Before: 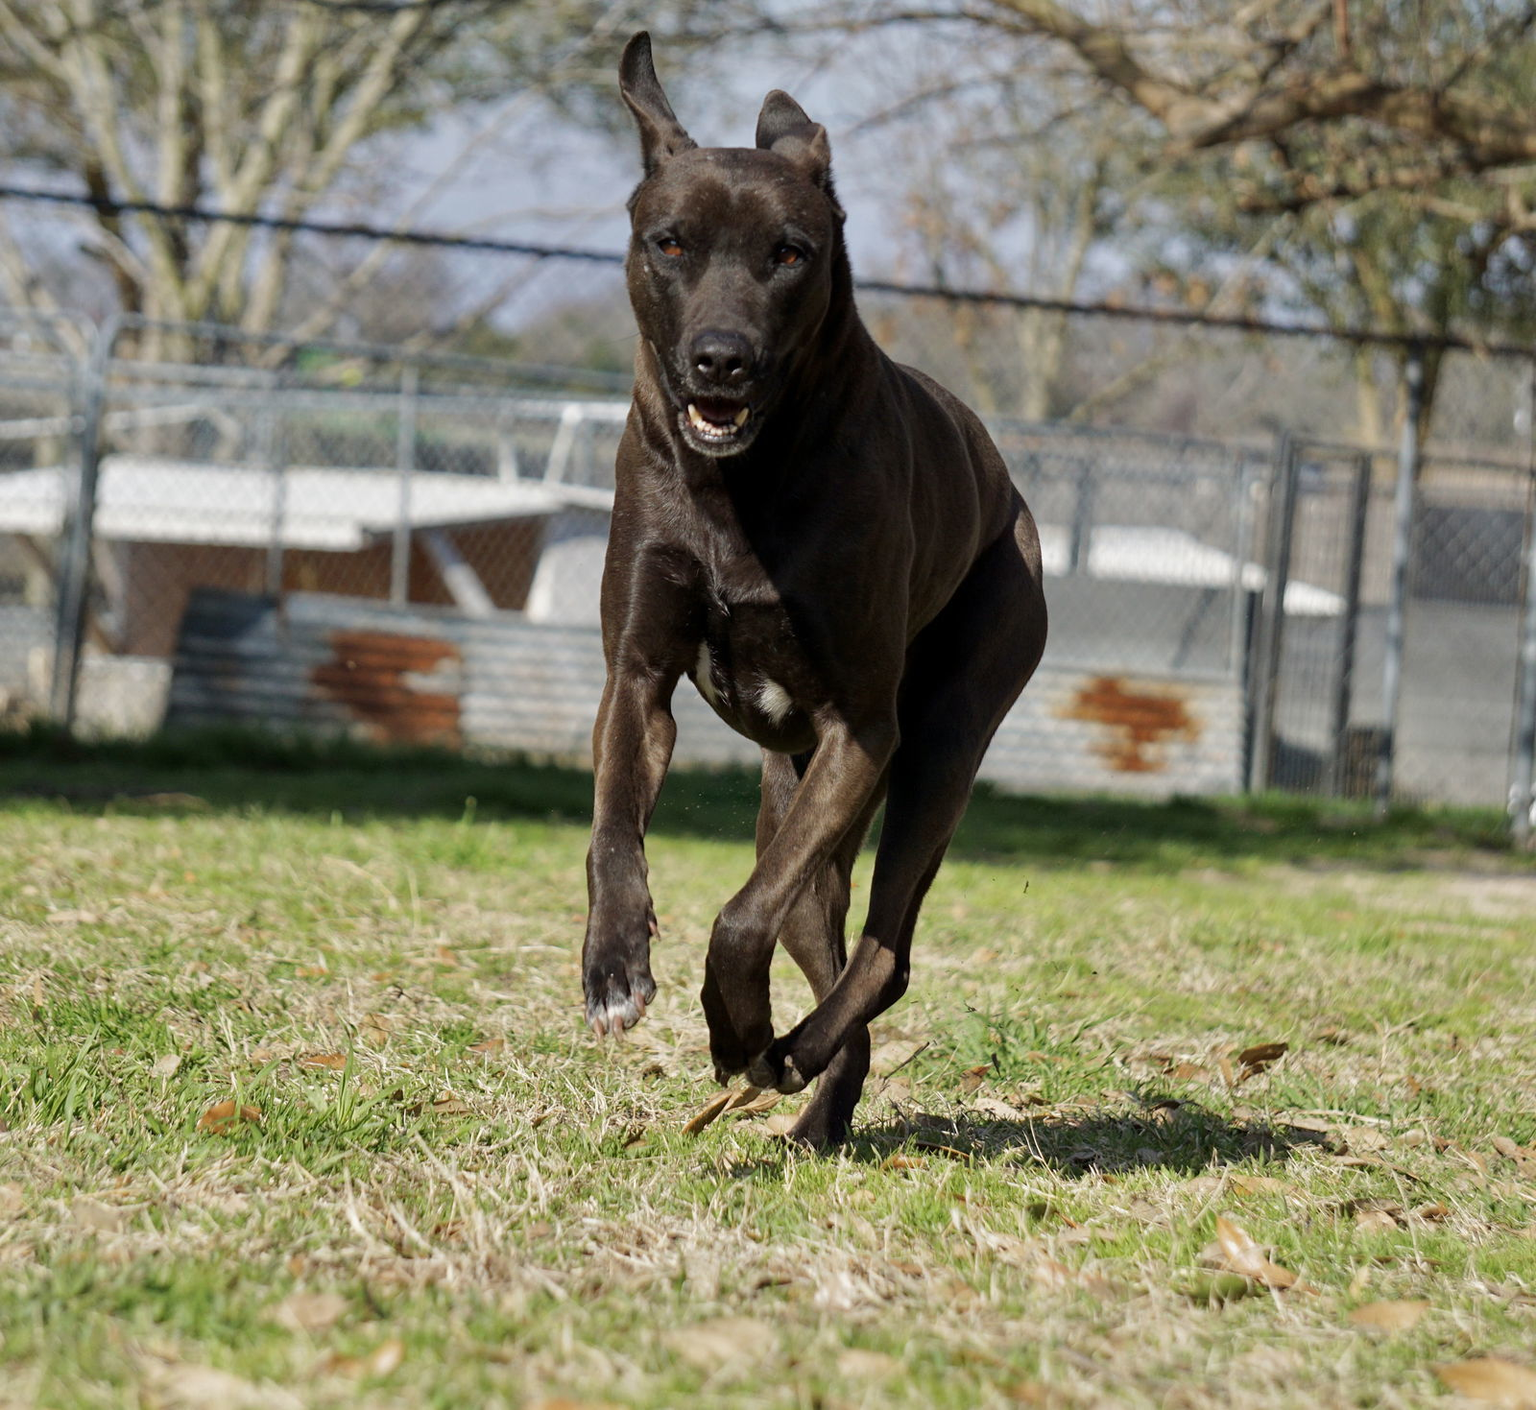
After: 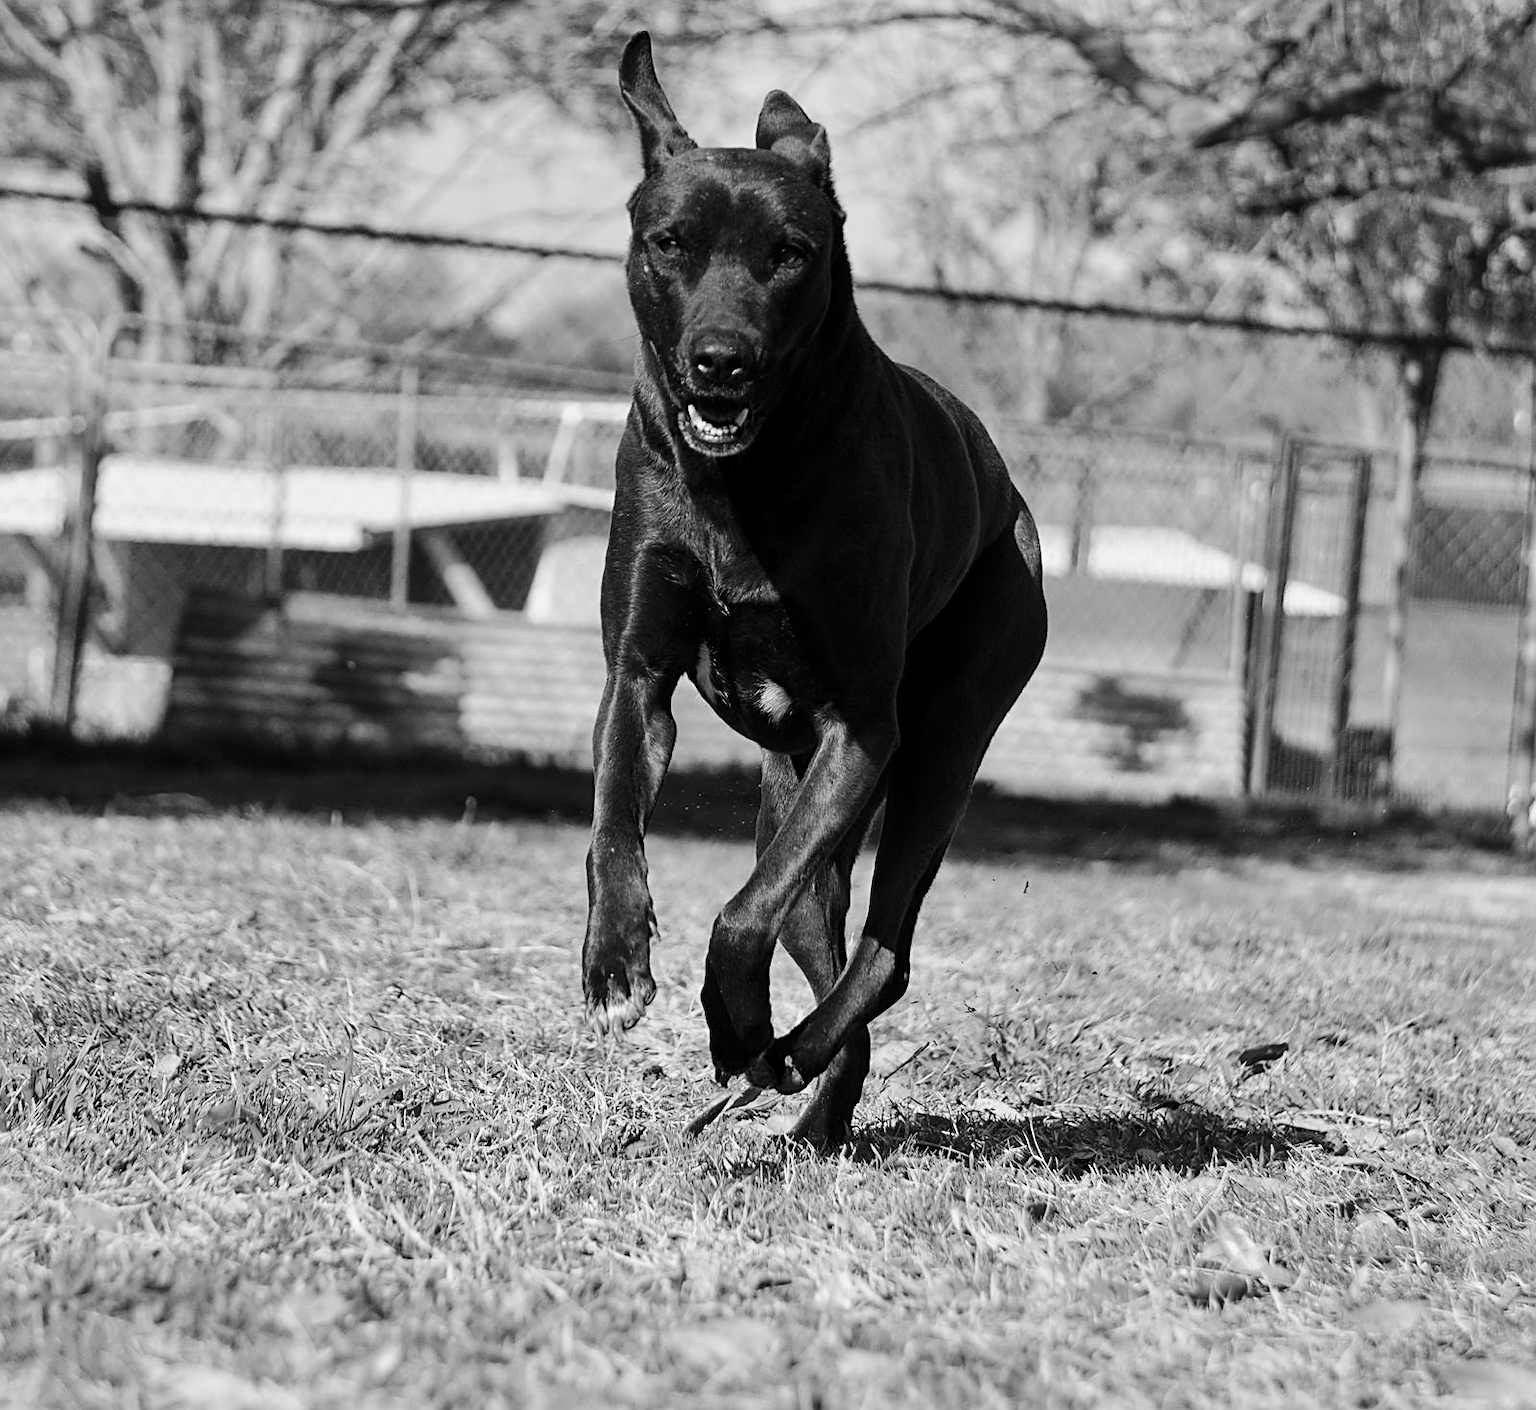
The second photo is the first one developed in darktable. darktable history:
base curve: curves: ch0 [(0, 0) (0.032, 0.025) (0.121, 0.166) (0.206, 0.329) (0.605, 0.79) (1, 1)], preserve colors none
exposure: compensate exposure bias true
color balance rgb: perceptual saturation grading › global saturation 19.792%
color calibration: output gray [0.253, 0.26, 0.487, 0], illuminant same as pipeline (D50), adaptation XYZ, x 0.347, y 0.359, temperature 5018.57 K
velvia: on, module defaults
sharpen: on, module defaults
